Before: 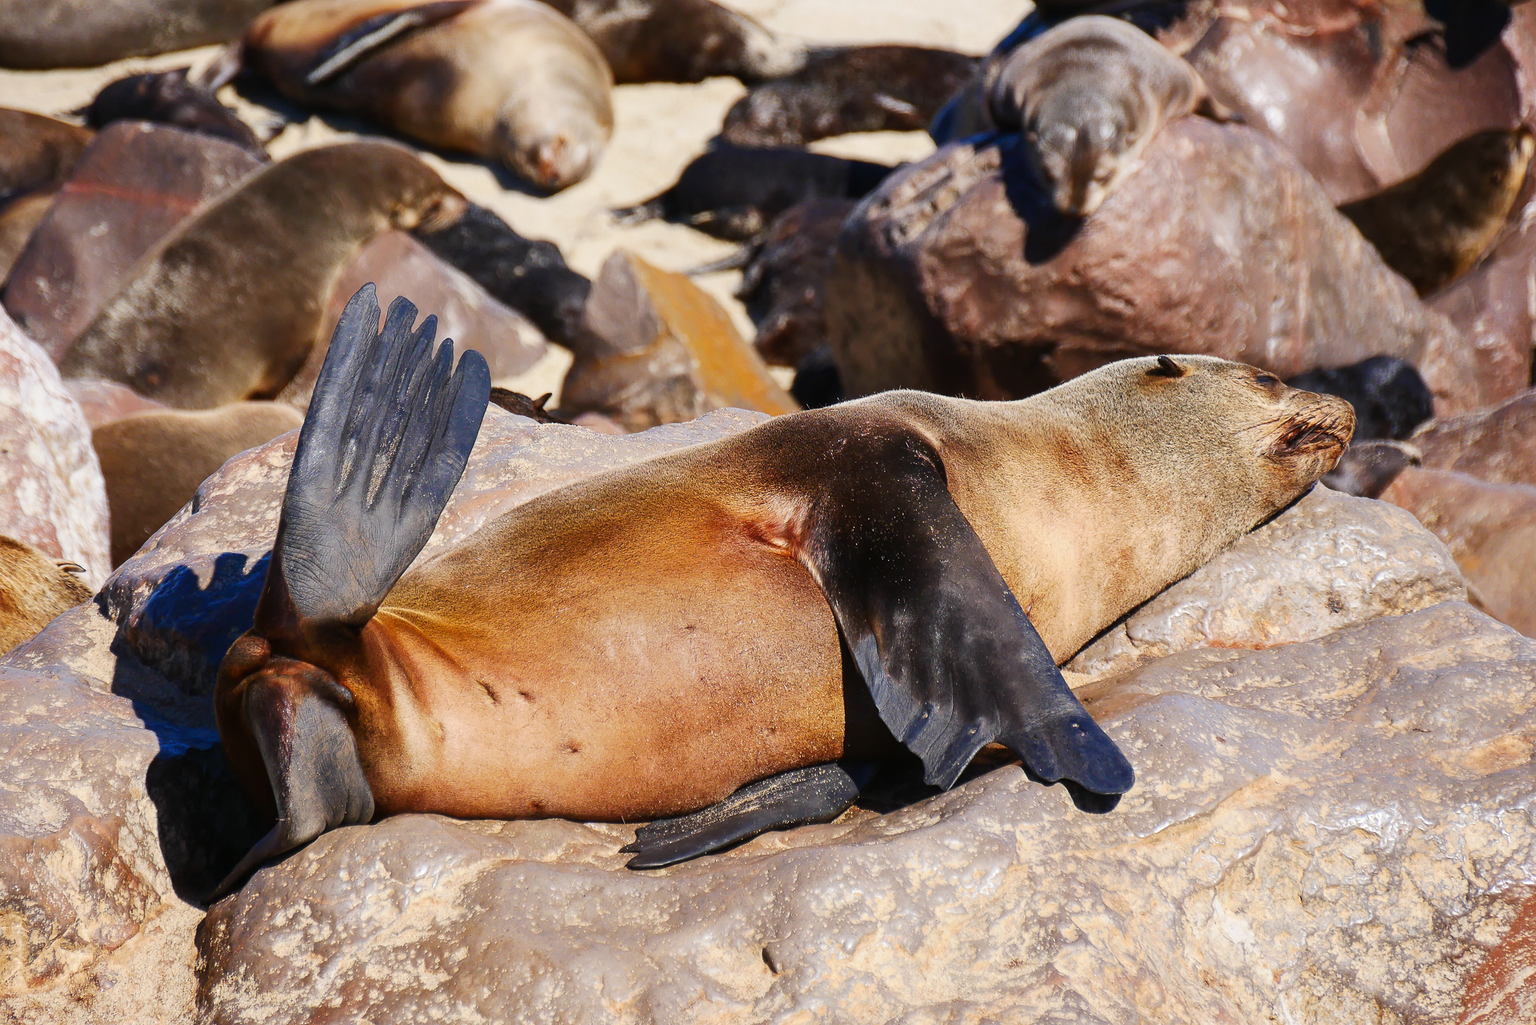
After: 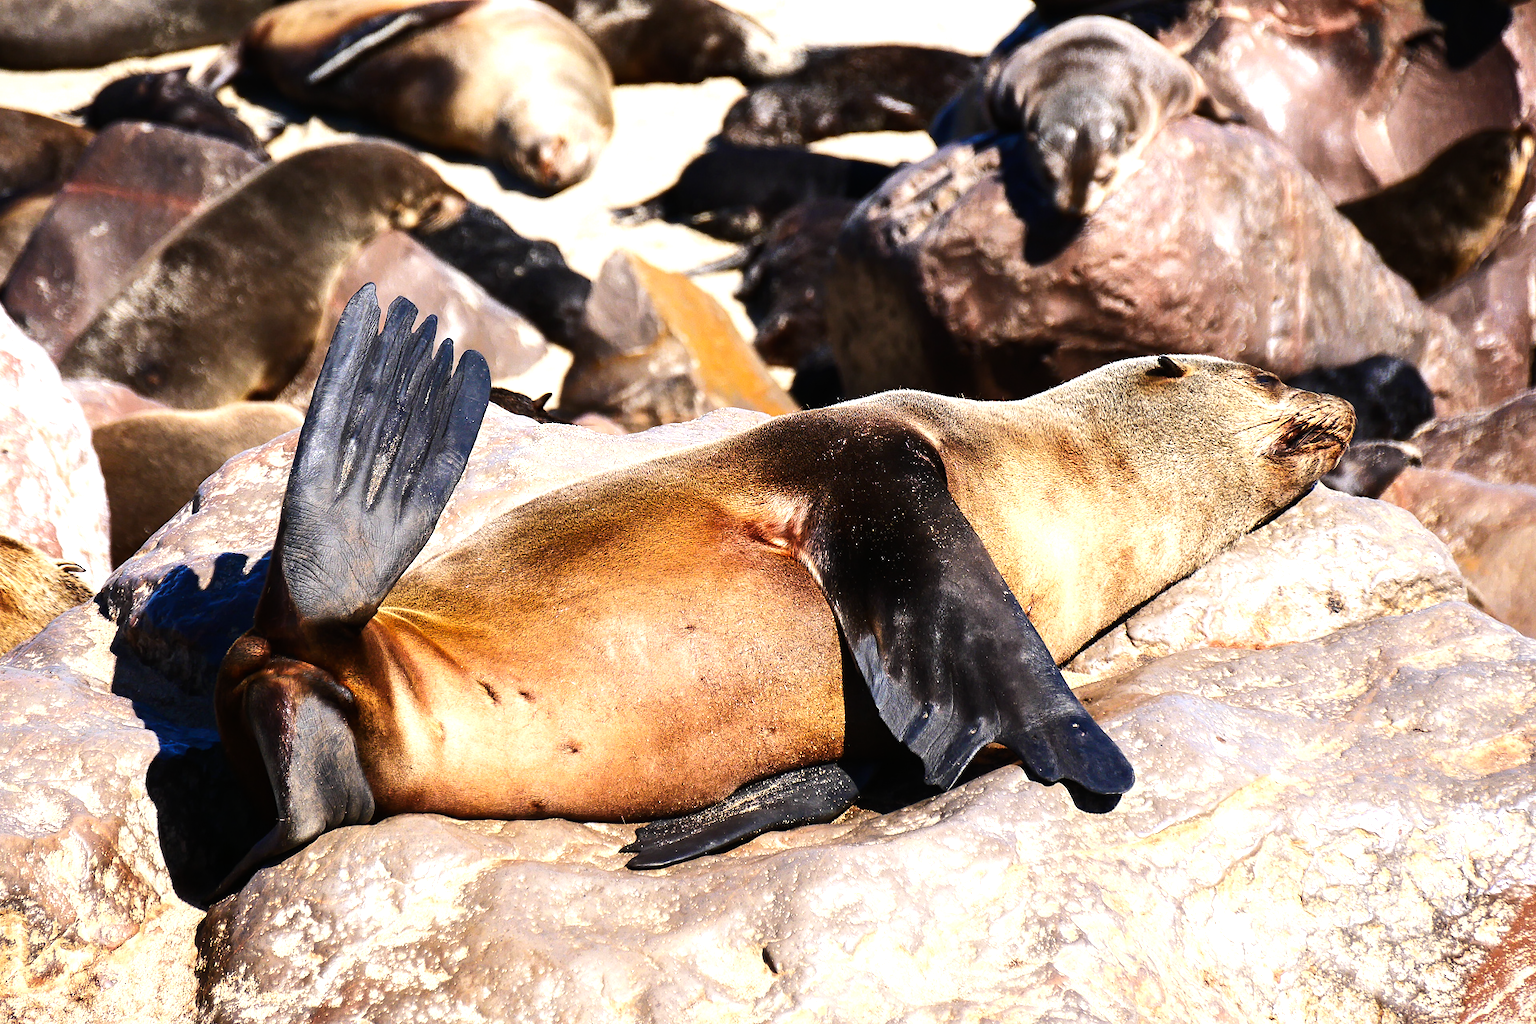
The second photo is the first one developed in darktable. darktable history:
tone equalizer: -8 EV -1.1 EV, -7 EV -1.04 EV, -6 EV -0.858 EV, -5 EV -0.574 EV, -3 EV 0.567 EV, -2 EV 0.851 EV, -1 EV 1 EV, +0 EV 1.08 EV, edges refinement/feathering 500, mask exposure compensation -1.57 EV, preserve details no
